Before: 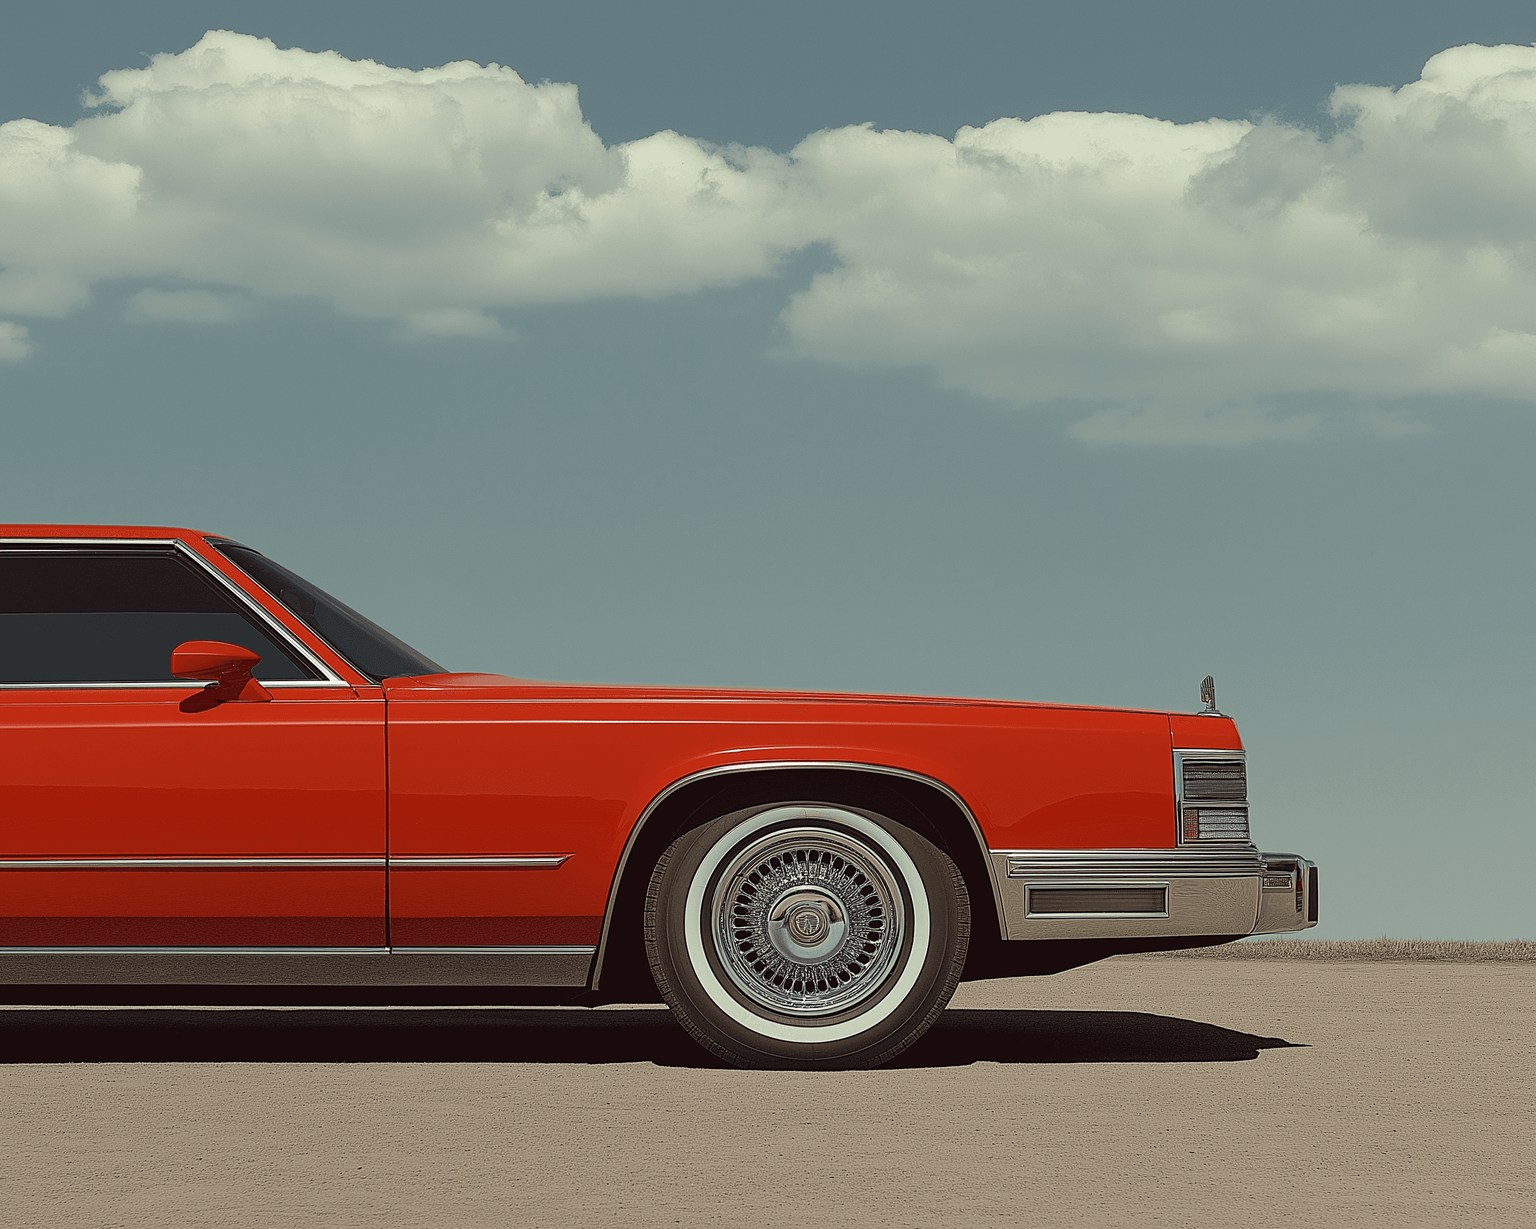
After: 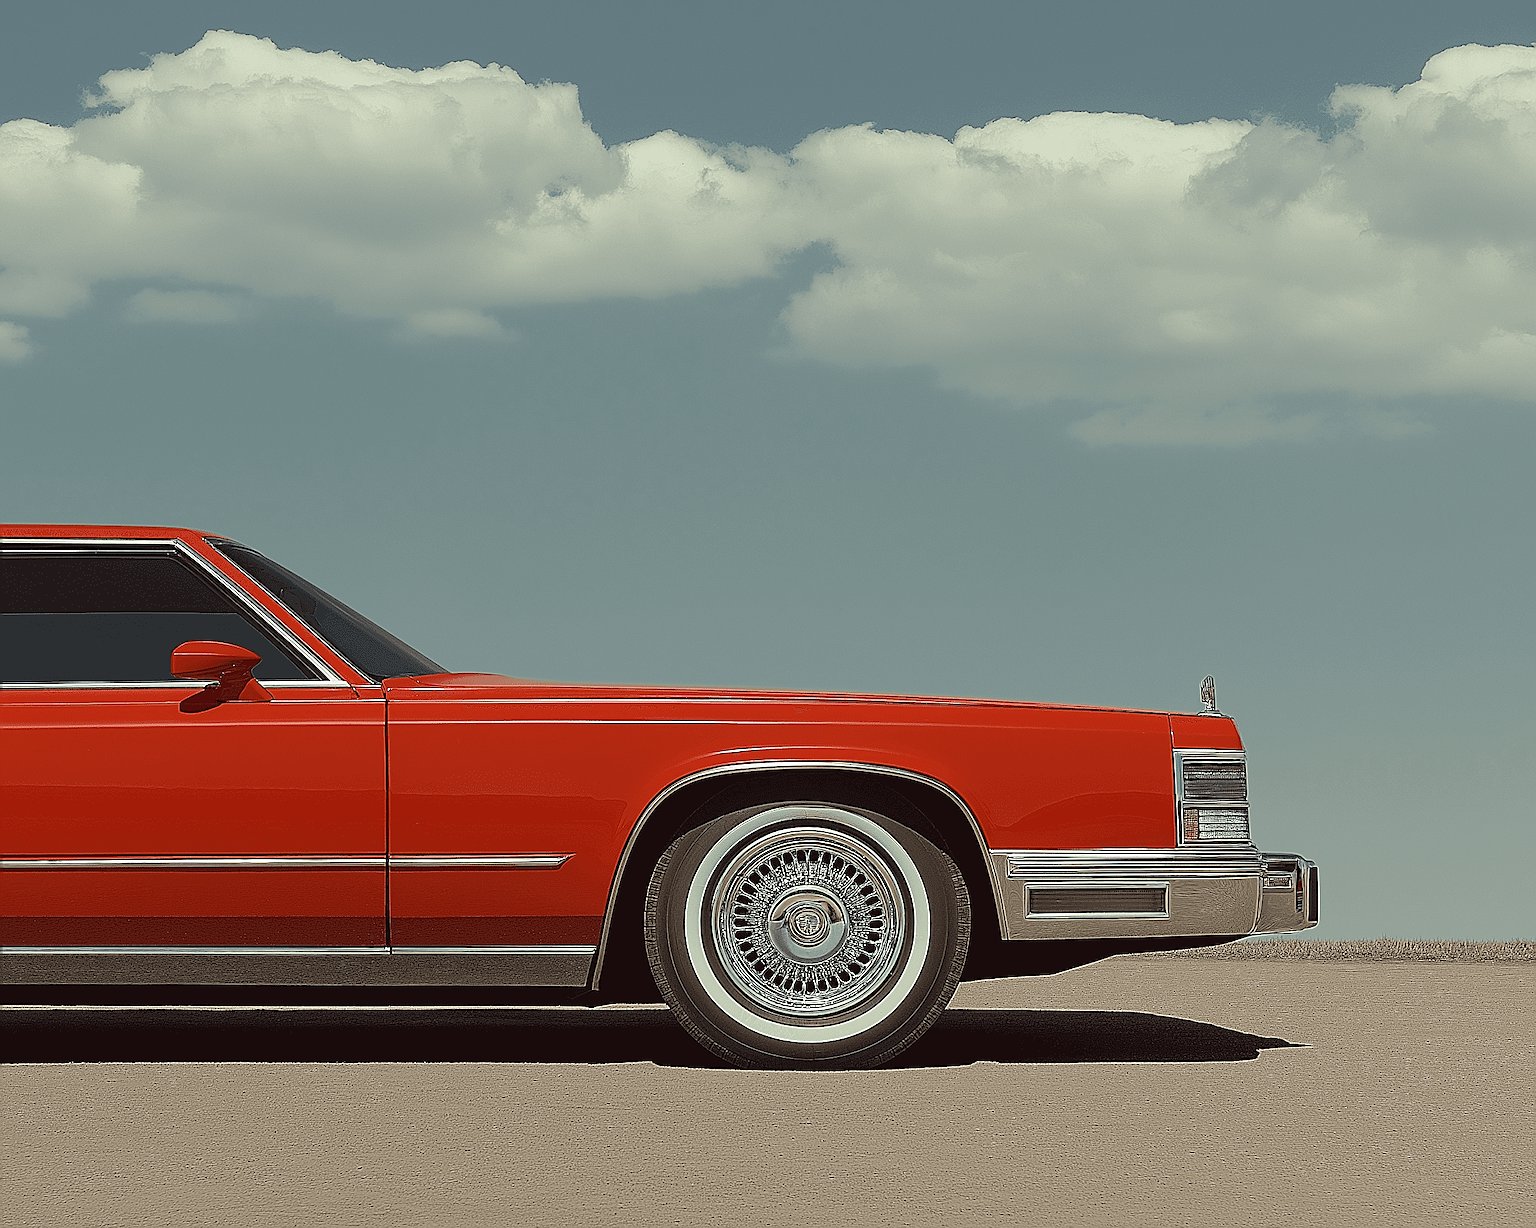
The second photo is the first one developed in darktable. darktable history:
sharpen: radius 1.416, amount 1.243, threshold 0.677
